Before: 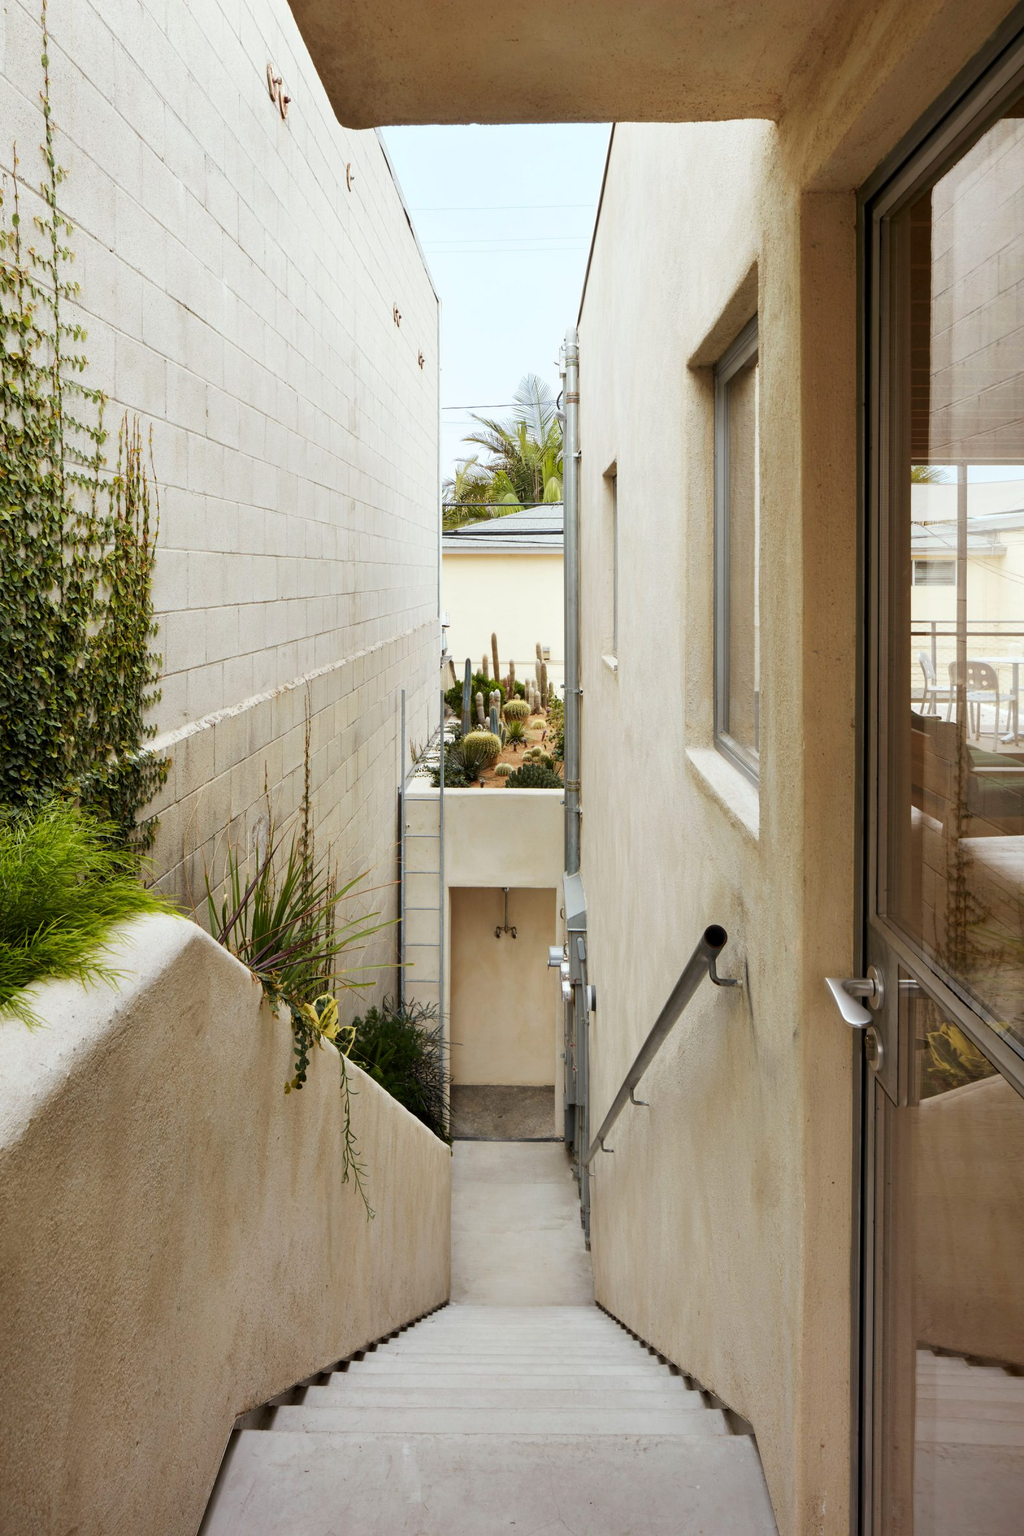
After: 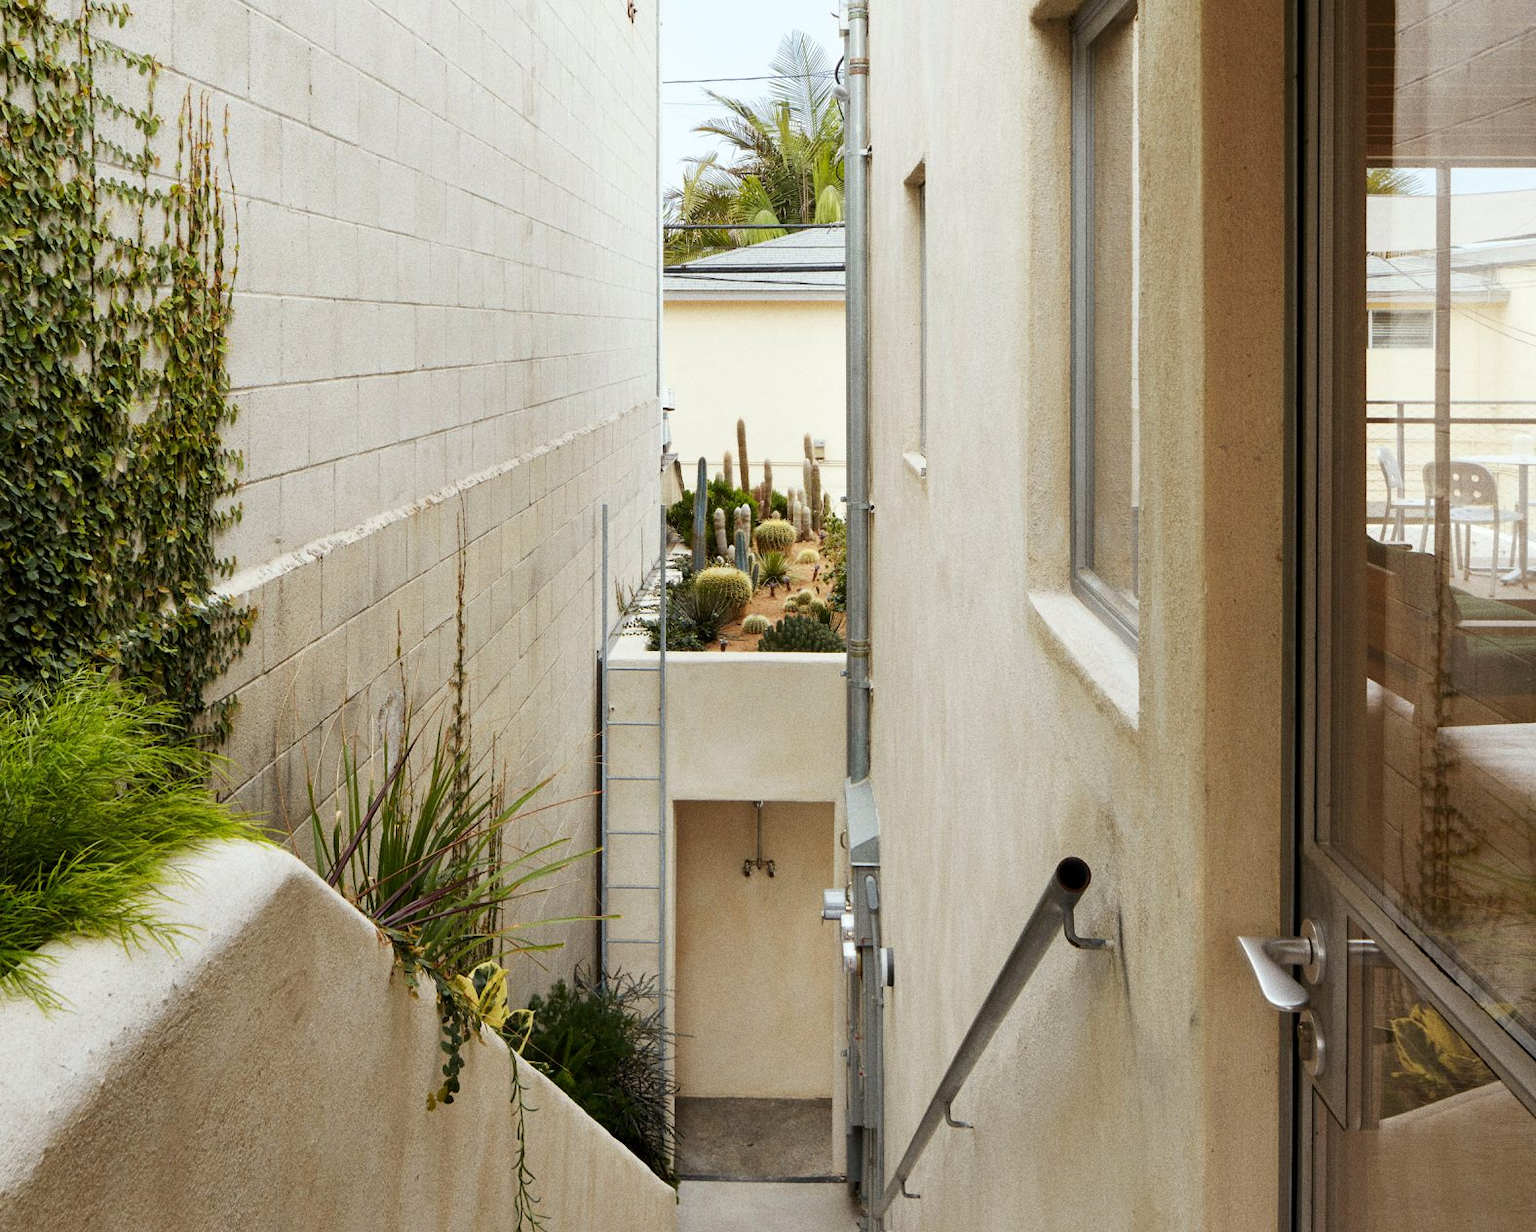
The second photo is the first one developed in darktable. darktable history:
crop and rotate: top 23.043%, bottom 23.437%
grain: strength 26%
